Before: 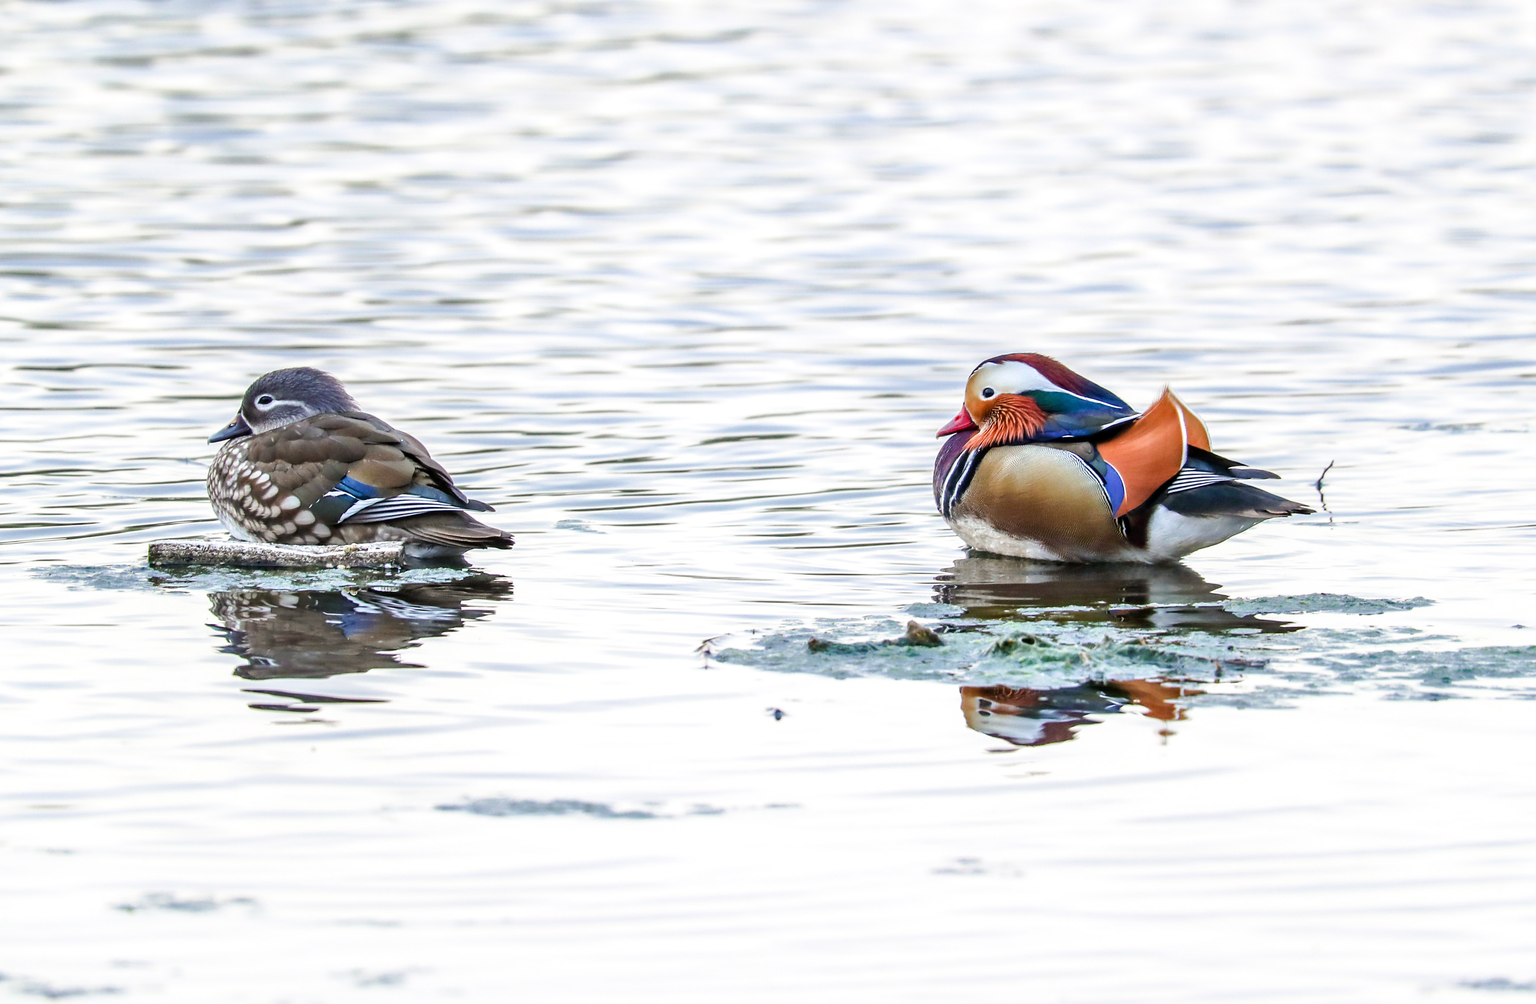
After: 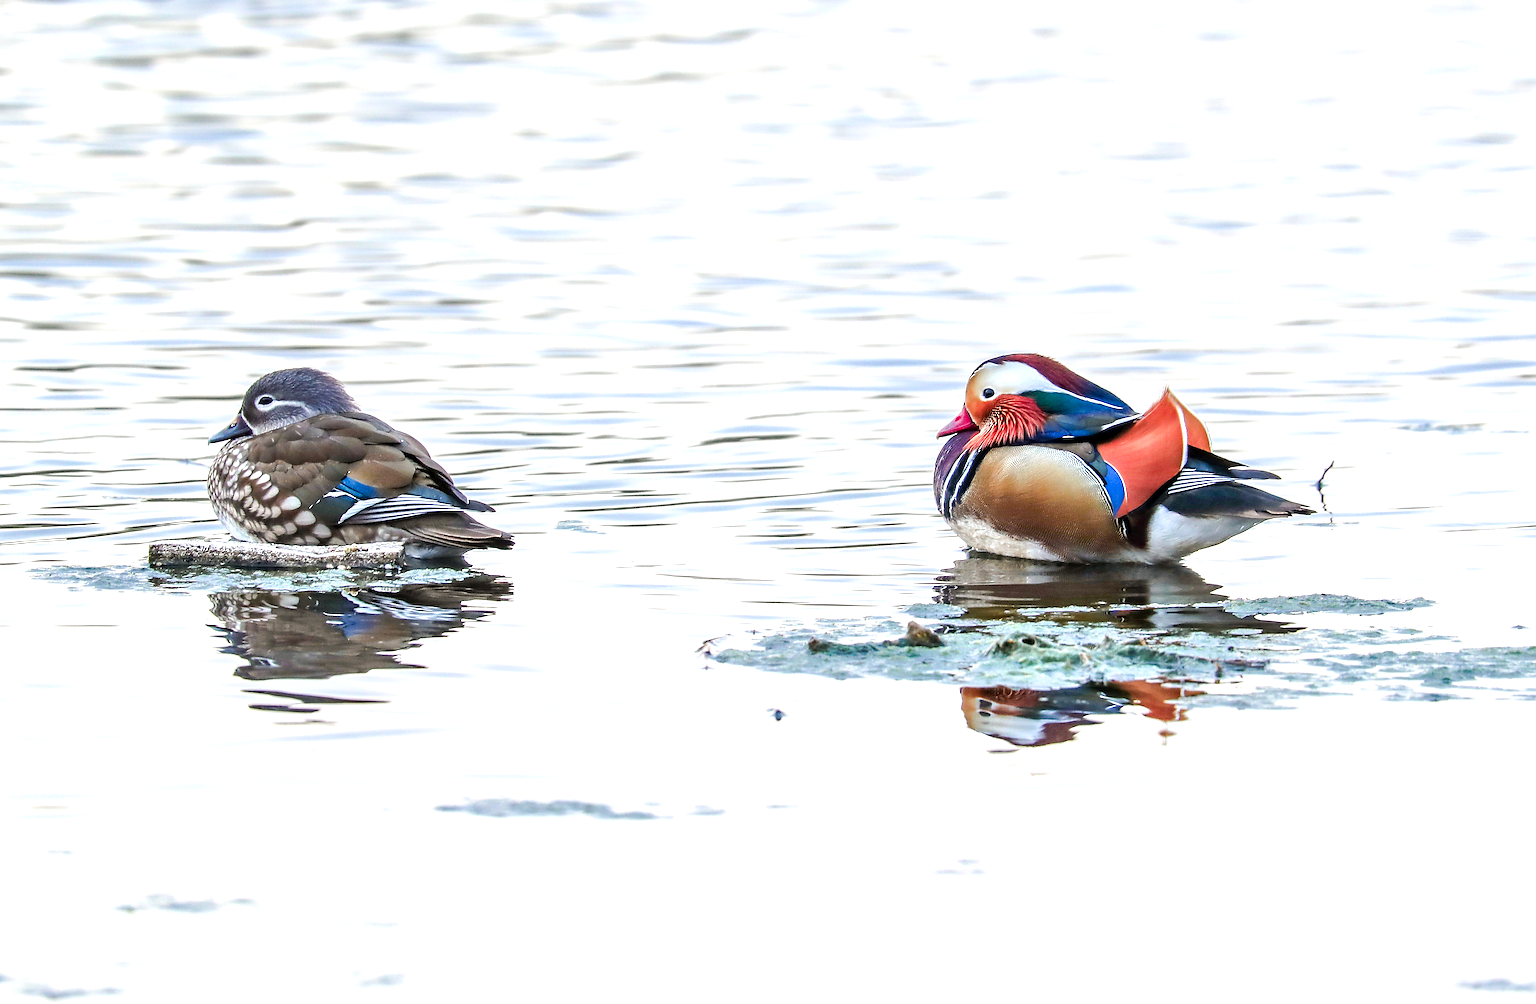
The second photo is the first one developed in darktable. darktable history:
color zones: curves: ch1 [(0.263, 0.53) (0.376, 0.287) (0.487, 0.512) (0.748, 0.547) (1, 0.513)]; ch2 [(0.262, 0.45) (0.751, 0.477)]
exposure: exposure 0.296 EV, compensate exposure bias true, compensate highlight preservation false
sharpen: radius 1.421, amount 1.262, threshold 0.72
